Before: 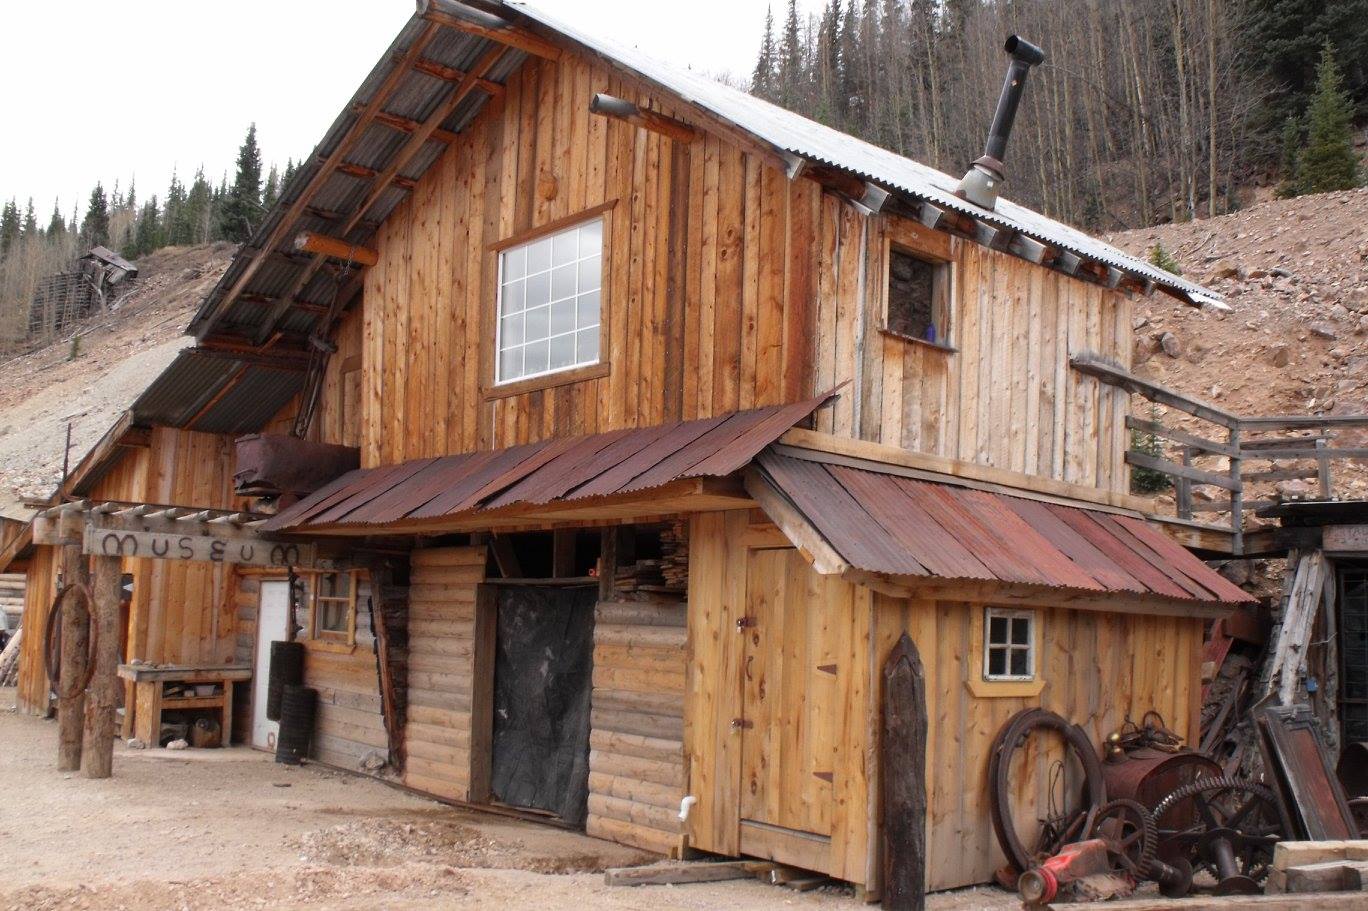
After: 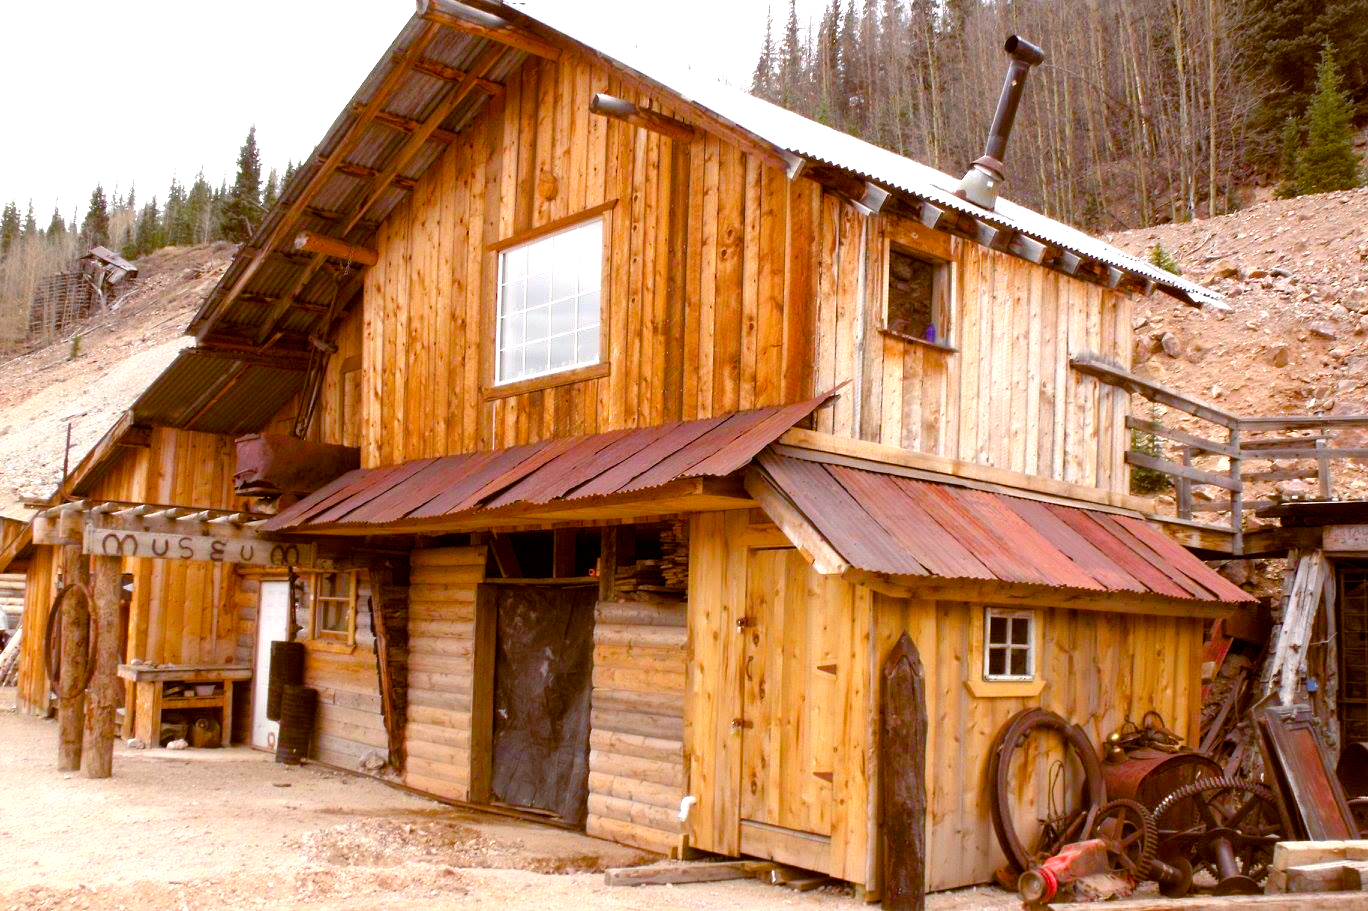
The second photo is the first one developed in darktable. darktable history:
exposure: black level correction 0, exposure 0.698 EV, compensate highlight preservation false
color balance rgb: global offset › chroma 0.396%, global offset › hue 30.91°, linear chroma grading › global chroma 9.143%, perceptual saturation grading › global saturation 46.023%, perceptual saturation grading › highlights -49.619%, perceptual saturation grading › shadows 29.416%, global vibrance 9.162%
